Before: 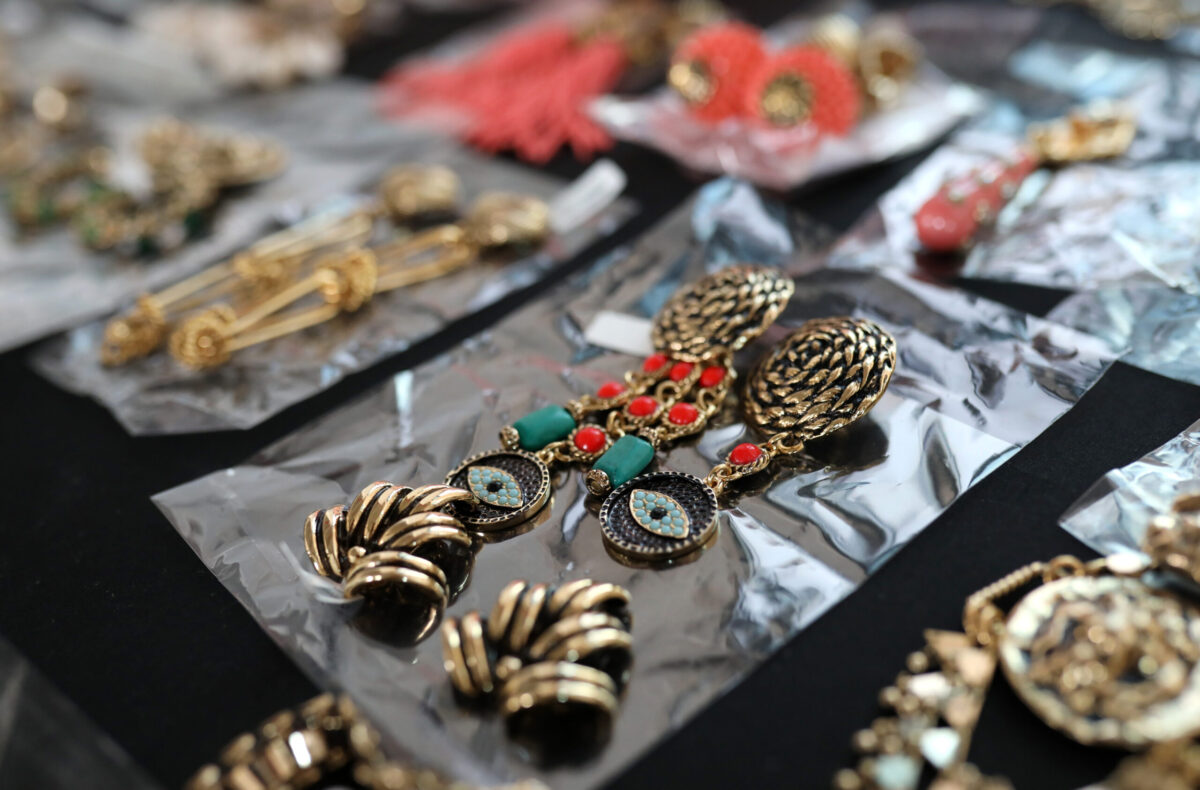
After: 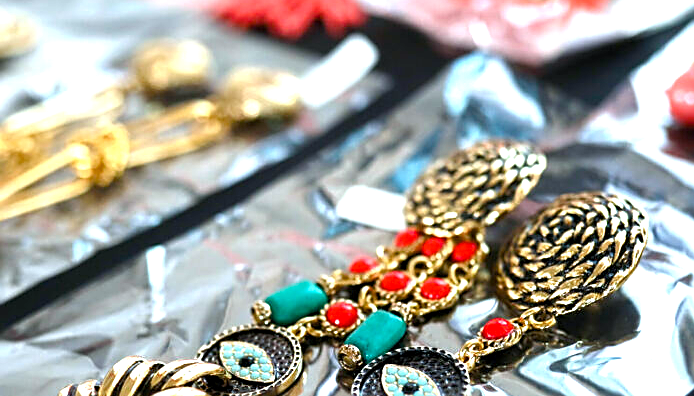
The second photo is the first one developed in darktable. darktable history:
color calibration: illuminant as shot in camera, x 0.359, y 0.362, temperature 4552.44 K
crop: left 20.698%, top 15.919%, right 21.435%, bottom 33.848%
base curve: curves: ch0 [(0, 0) (0.989, 0.992)], preserve colors none
color balance rgb: perceptual saturation grading › global saturation 20%, perceptual saturation grading › highlights -24.841%, perceptual saturation grading › shadows 25.344%, perceptual brilliance grading › global brilliance 25.282%, global vibrance 20%
sharpen: on, module defaults
exposure: black level correction 0.001, exposure 0.499 EV, compensate exposure bias true, compensate highlight preservation false
